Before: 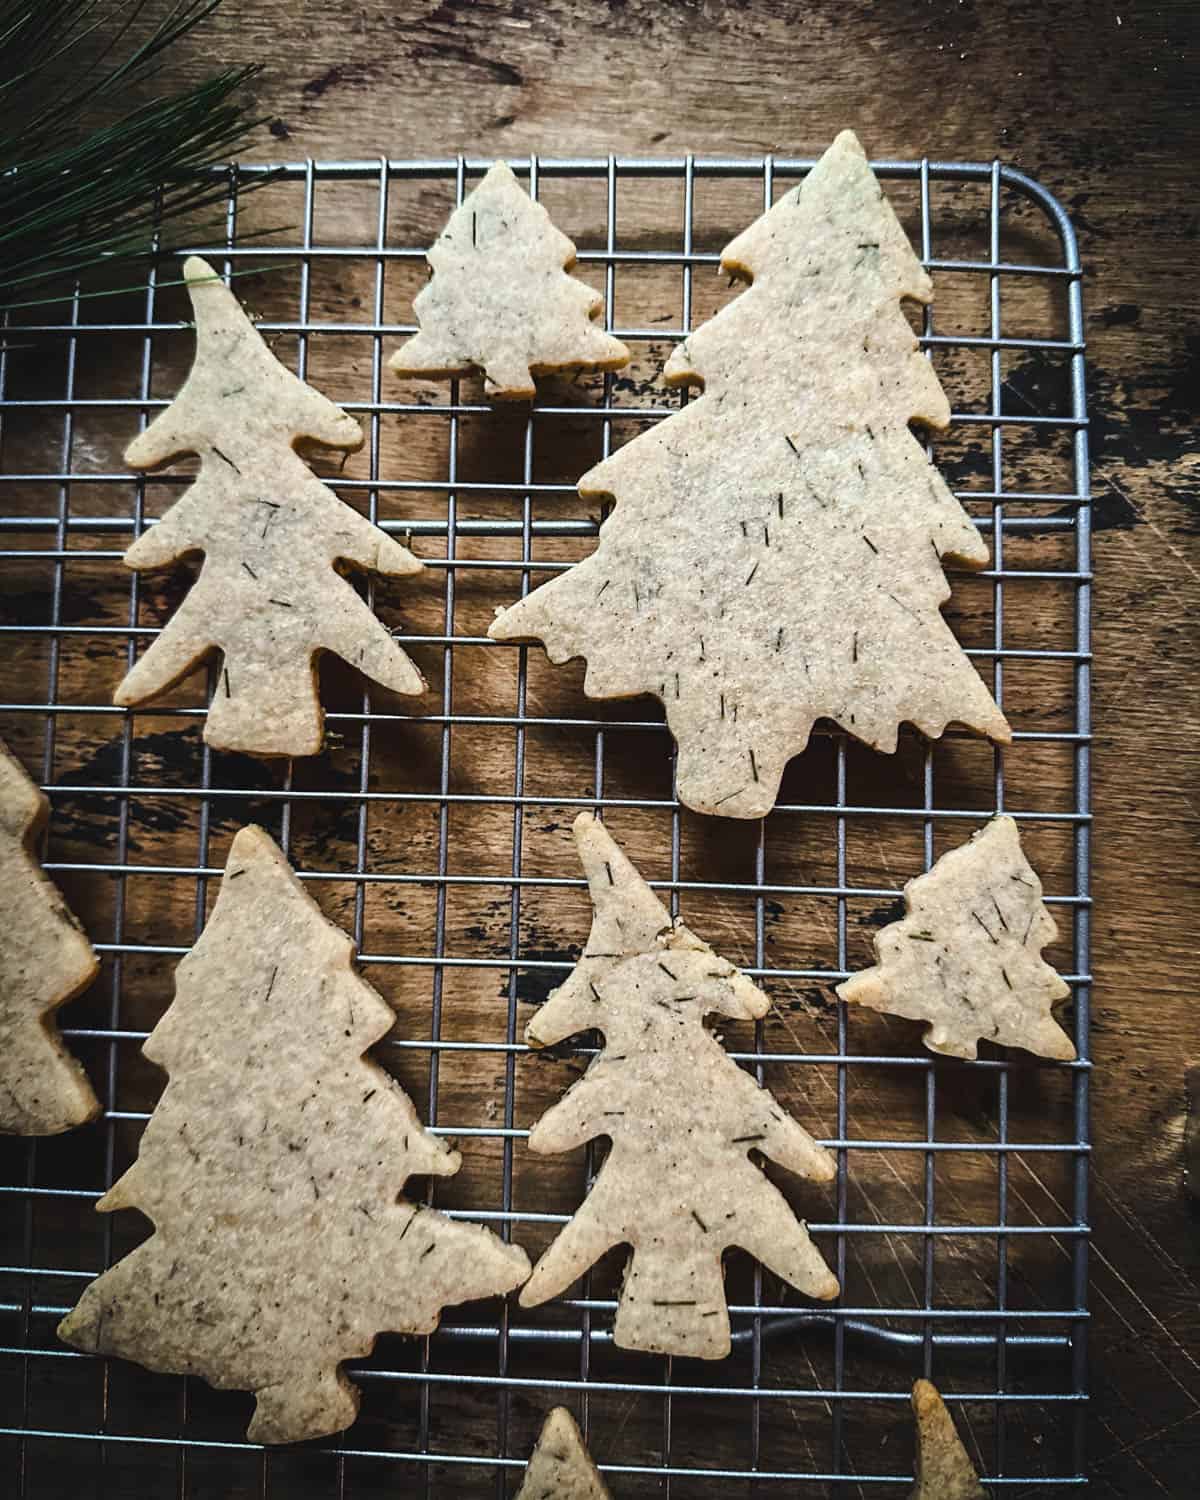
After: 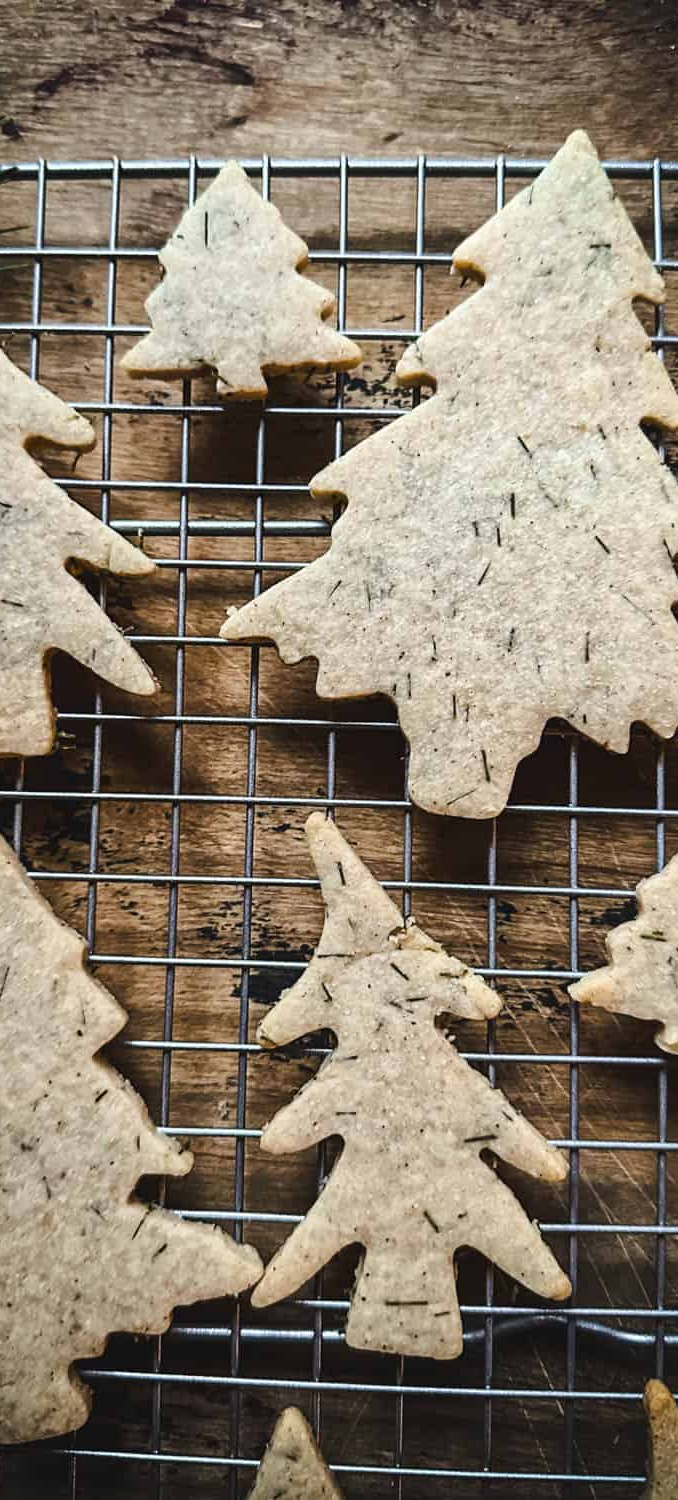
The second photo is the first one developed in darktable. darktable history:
crop and rotate: left 22.373%, right 21.061%
